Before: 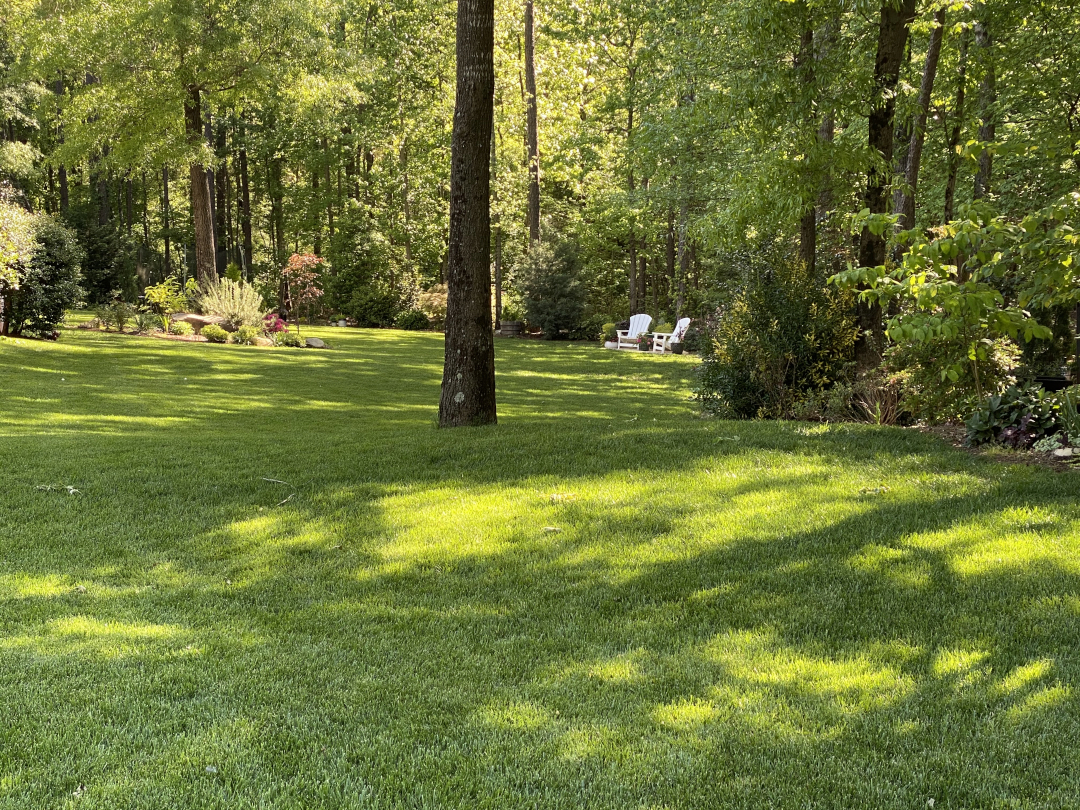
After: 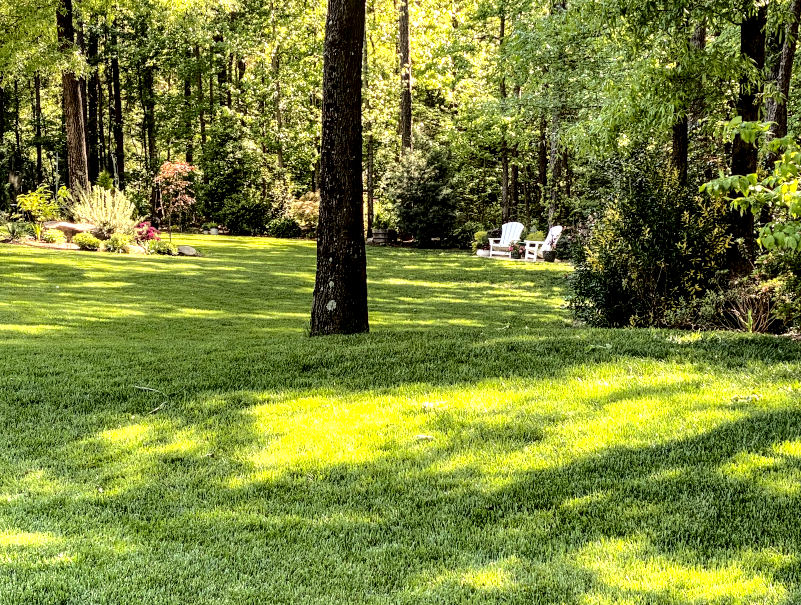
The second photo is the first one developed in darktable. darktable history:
tone curve: curves: ch0 [(0, 0) (0.003, 0.026) (0.011, 0.025) (0.025, 0.022) (0.044, 0.022) (0.069, 0.028) (0.1, 0.041) (0.136, 0.062) (0.177, 0.103) (0.224, 0.167) (0.277, 0.242) (0.335, 0.343) (0.399, 0.452) (0.468, 0.539) (0.543, 0.614) (0.623, 0.683) (0.709, 0.749) (0.801, 0.827) (0.898, 0.918) (1, 1)], color space Lab, independent channels, preserve colors none
local contrast: highlights 60%, shadows 59%, detail 160%
crop and rotate: left 11.901%, top 11.434%, right 13.931%, bottom 13.833%
tone equalizer: -8 EV -0.44 EV, -7 EV -0.38 EV, -6 EV -0.343 EV, -5 EV -0.224 EV, -3 EV 0.217 EV, -2 EV 0.31 EV, -1 EV 0.414 EV, +0 EV 0.435 EV
